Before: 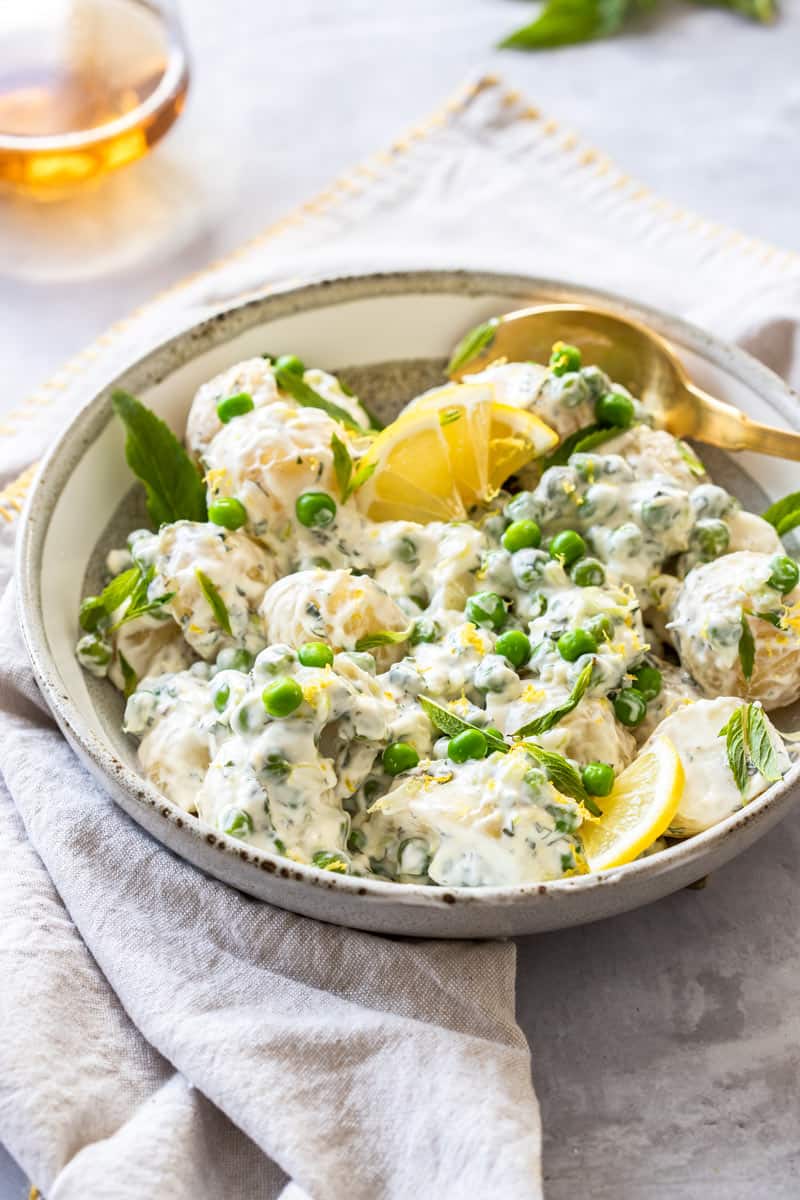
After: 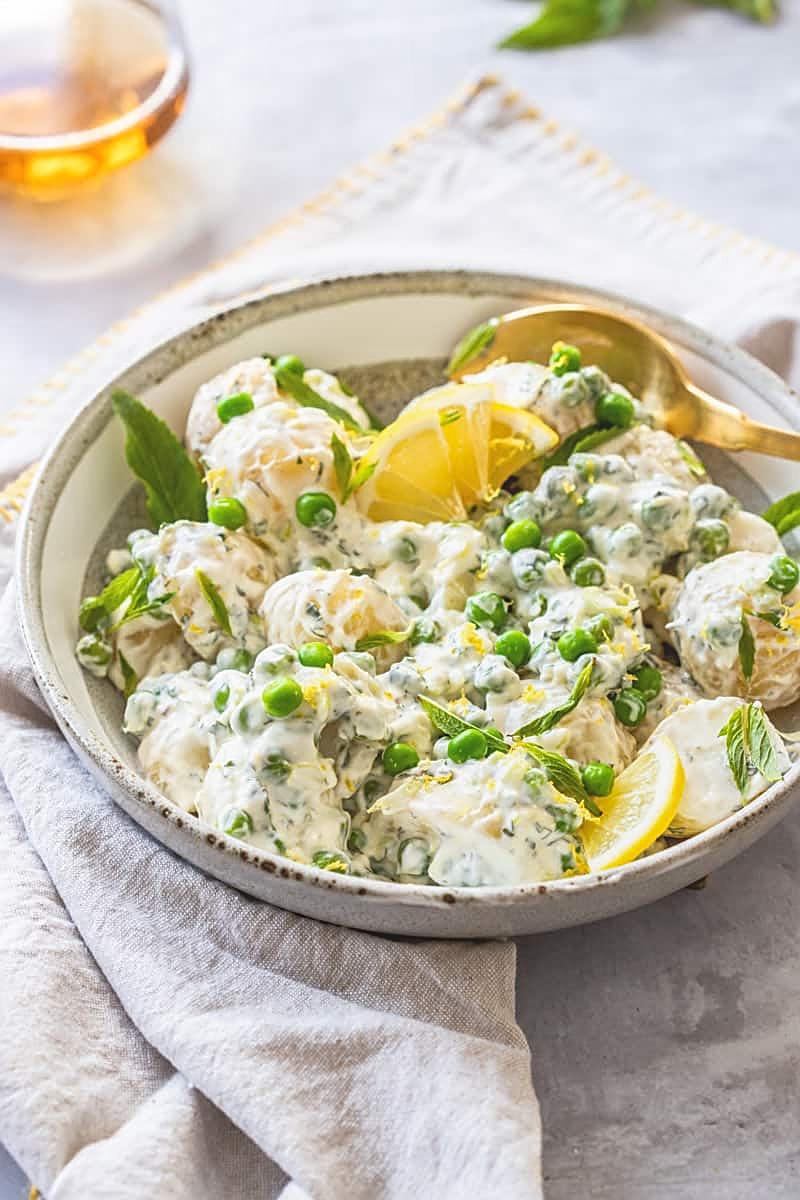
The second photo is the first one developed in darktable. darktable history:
local contrast: highlights 48%, shadows 0%, detail 100%
sharpen: on, module defaults
